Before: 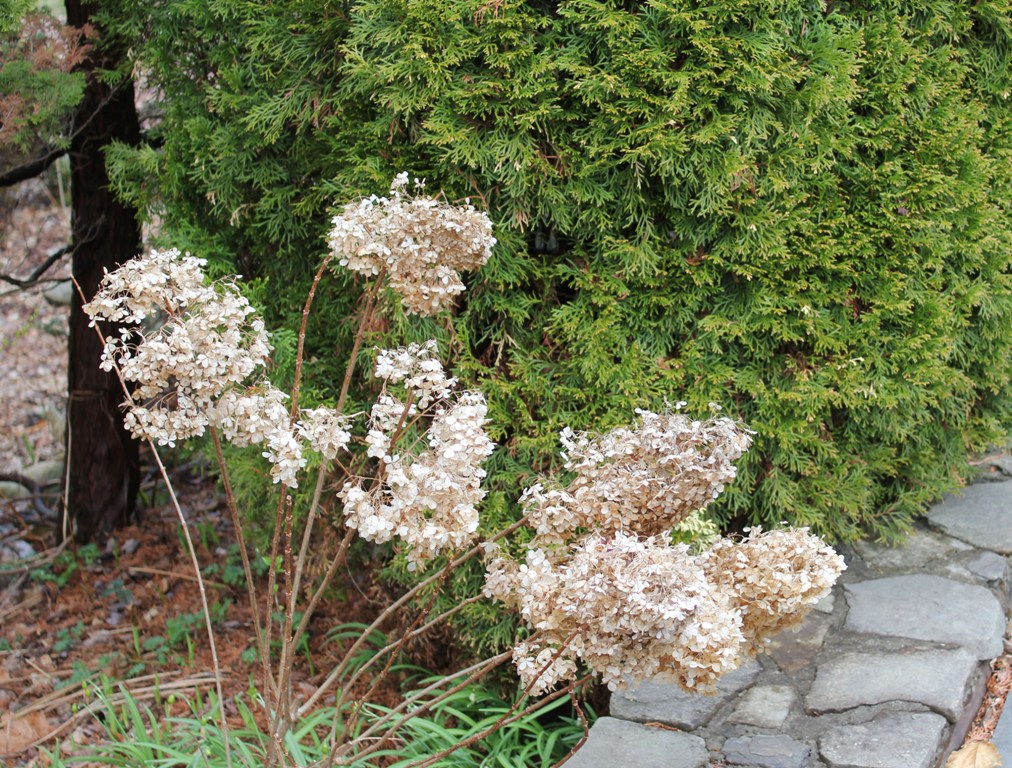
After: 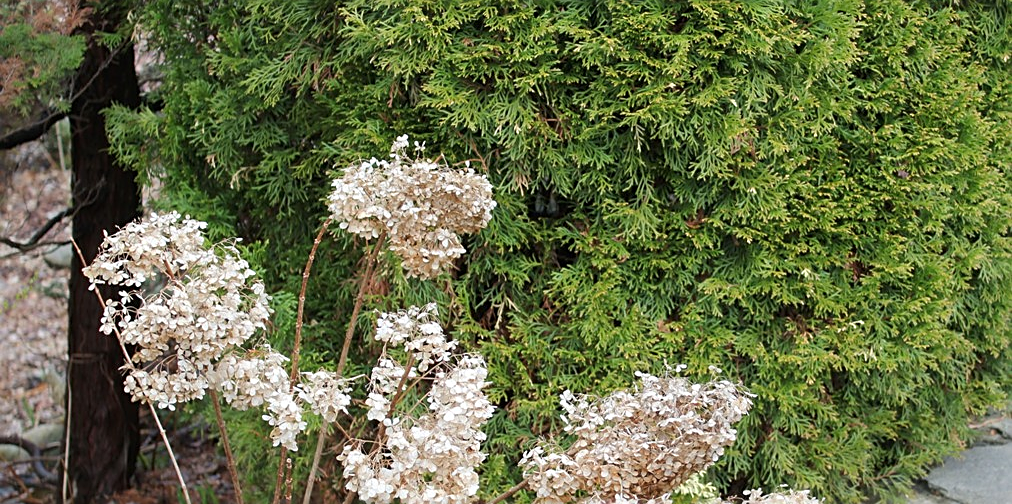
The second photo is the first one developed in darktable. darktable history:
crop and rotate: top 4.827%, bottom 29.515%
sharpen: on, module defaults
